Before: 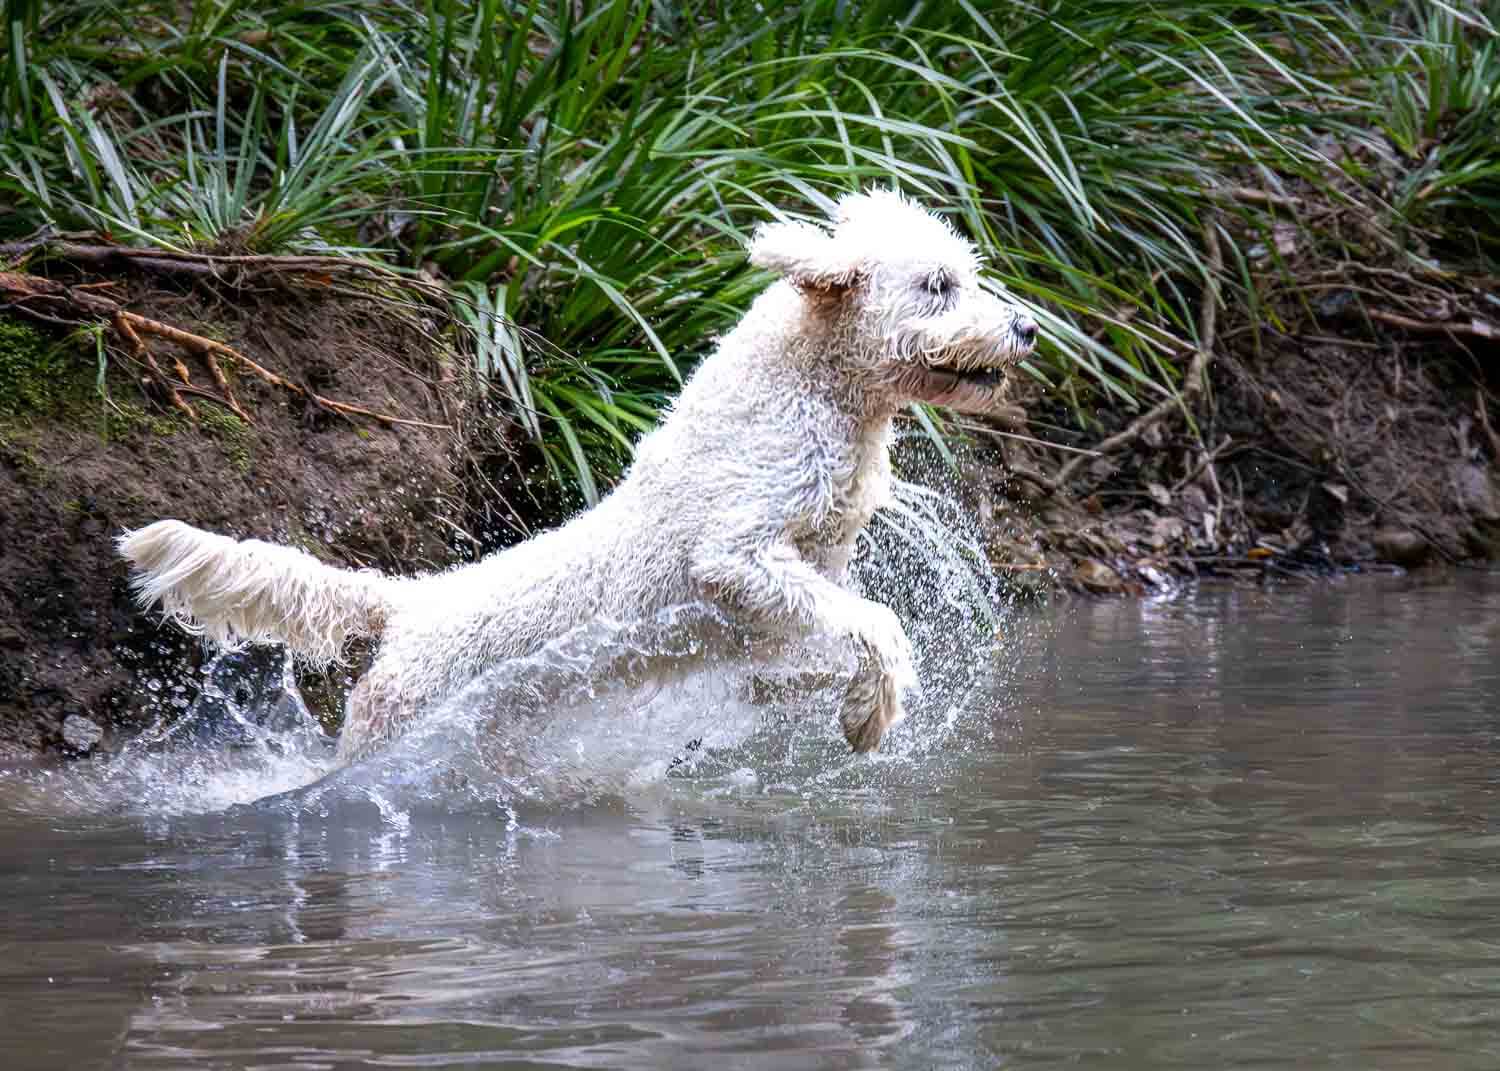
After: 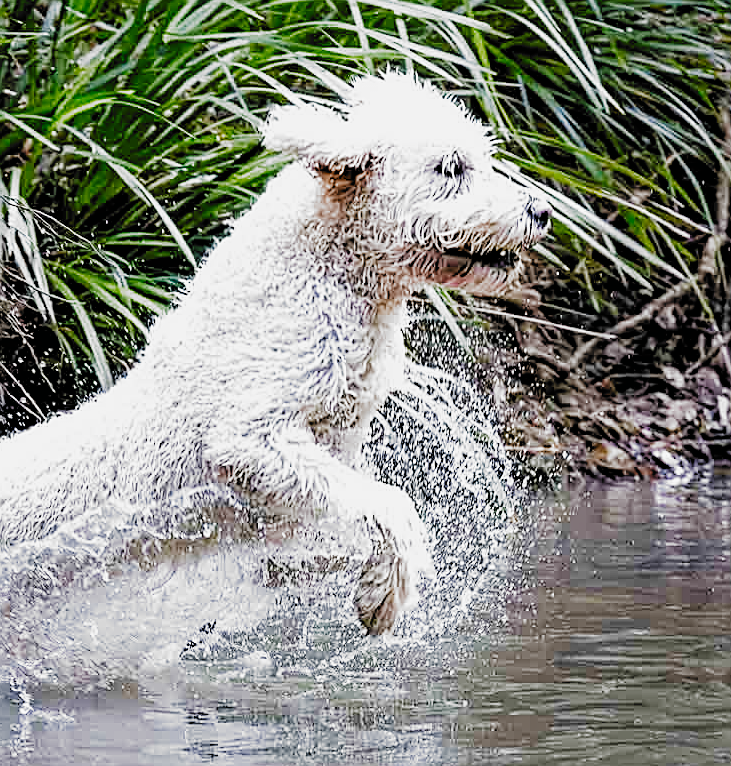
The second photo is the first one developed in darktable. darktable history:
tone equalizer: on, module defaults
color correction: highlights b* -0.033, saturation 0.986
crop: left 32.414%, top 10.998%, right 18.795%, bottom 17.473%
exposure: black level correction 0, exposure 0.695 EV, compensate exposure bias true, compensate highlight preservation false
filmic rgb: black relative exposure -5.11 EV, white relative exposure 3.99 EV, threshold 3.06 EV, hardness 2.9, contrast 1.194, highlights saturation mix -30.05%, add noise in highlights 0.002, preserve chrominance no, color science v3 (2019), use custom middle-gray values true, contrast in highlights soft, enable highlight reconstruction true
haze removal: adaptive false
sharpen: amount 0.752
